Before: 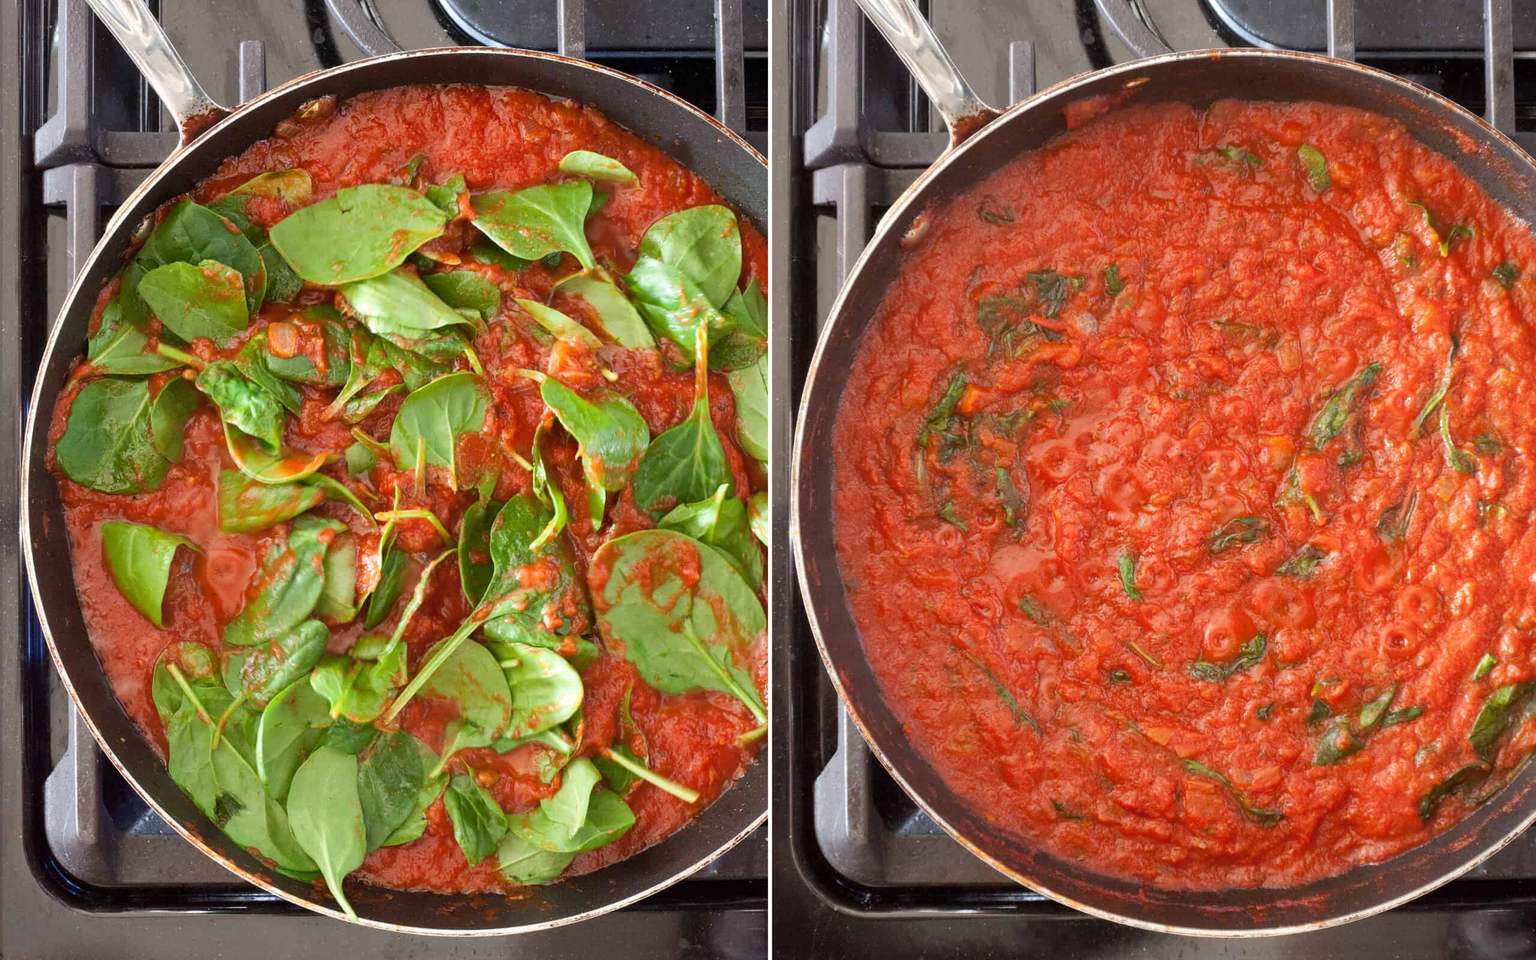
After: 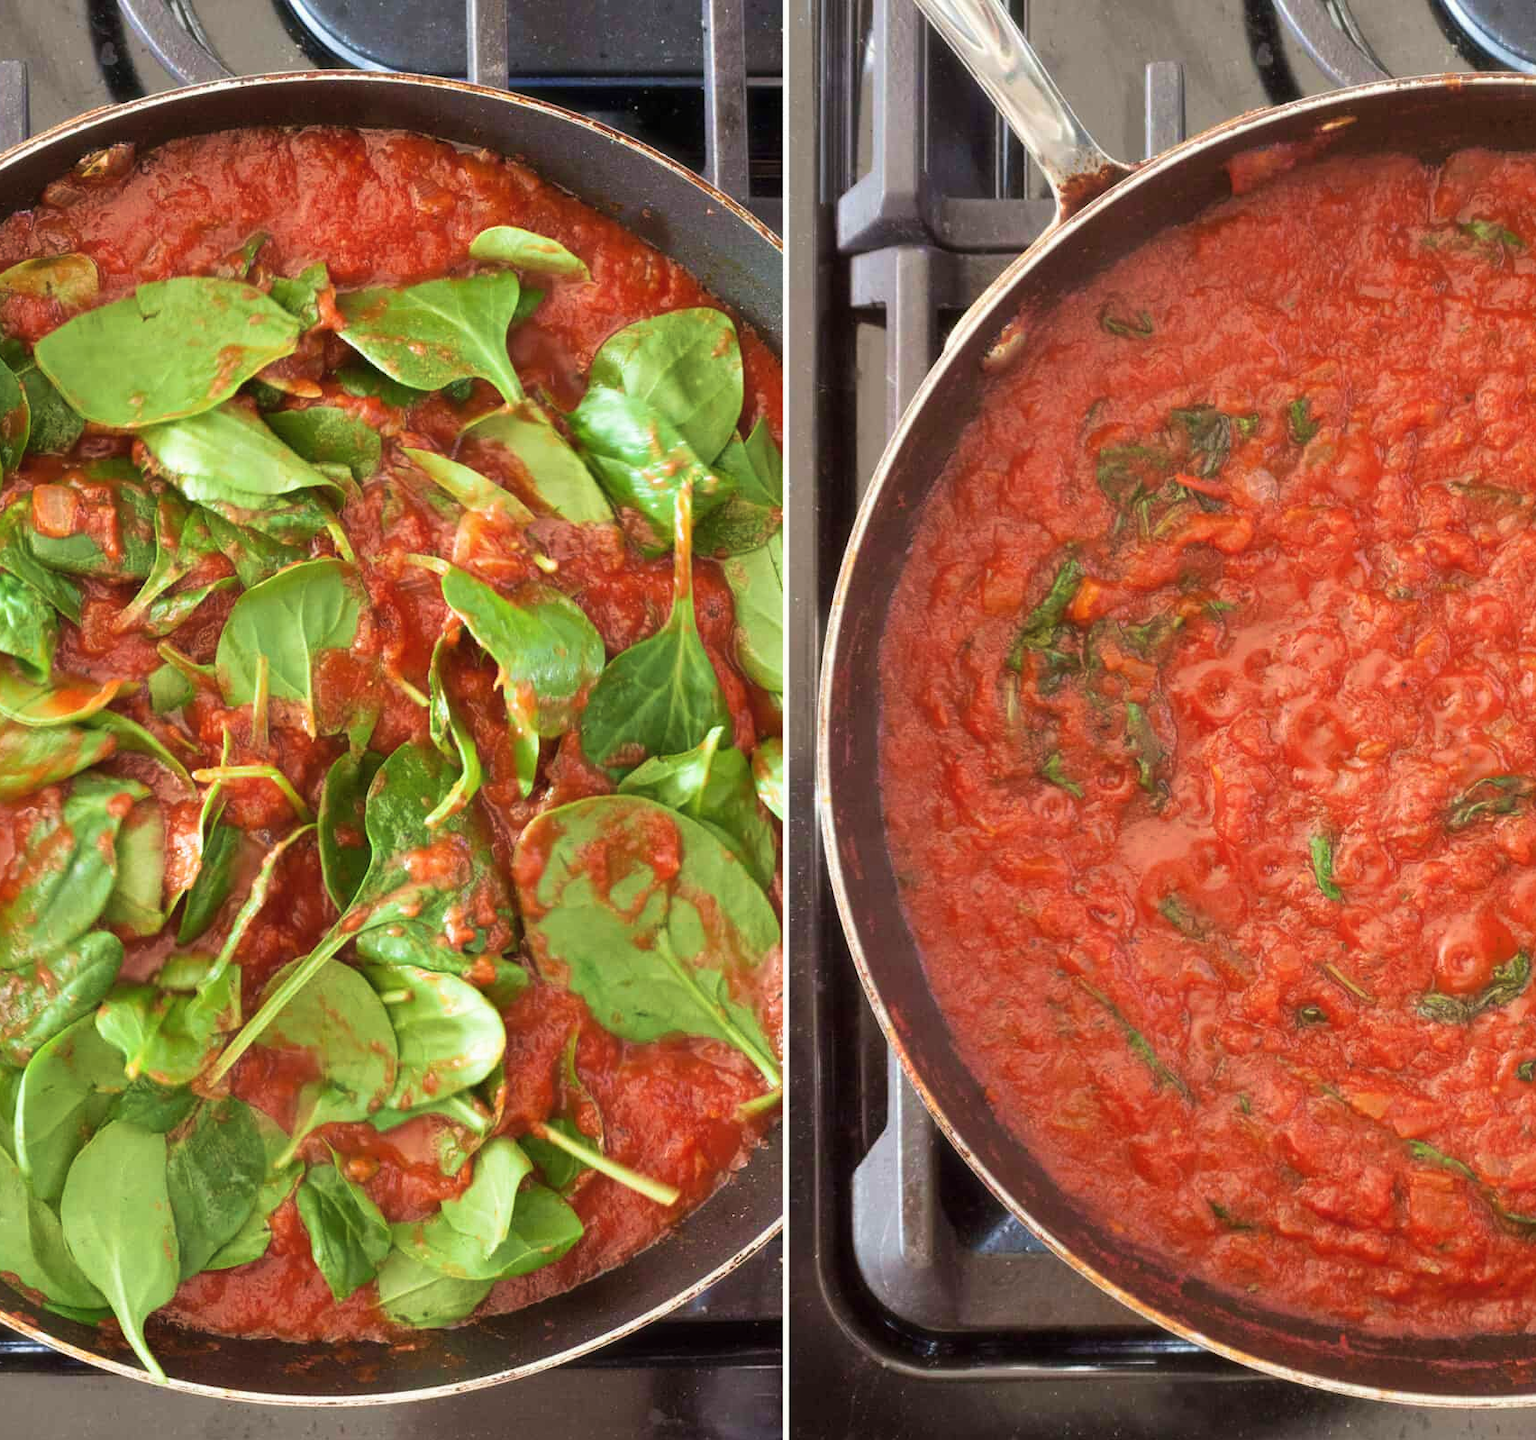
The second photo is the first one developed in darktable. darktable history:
haze removal: strength -0.113, compatibility mode true, adaptive false
velvia: strength 44.93%
crop and rotate: left 16.062%, right 17.317%
